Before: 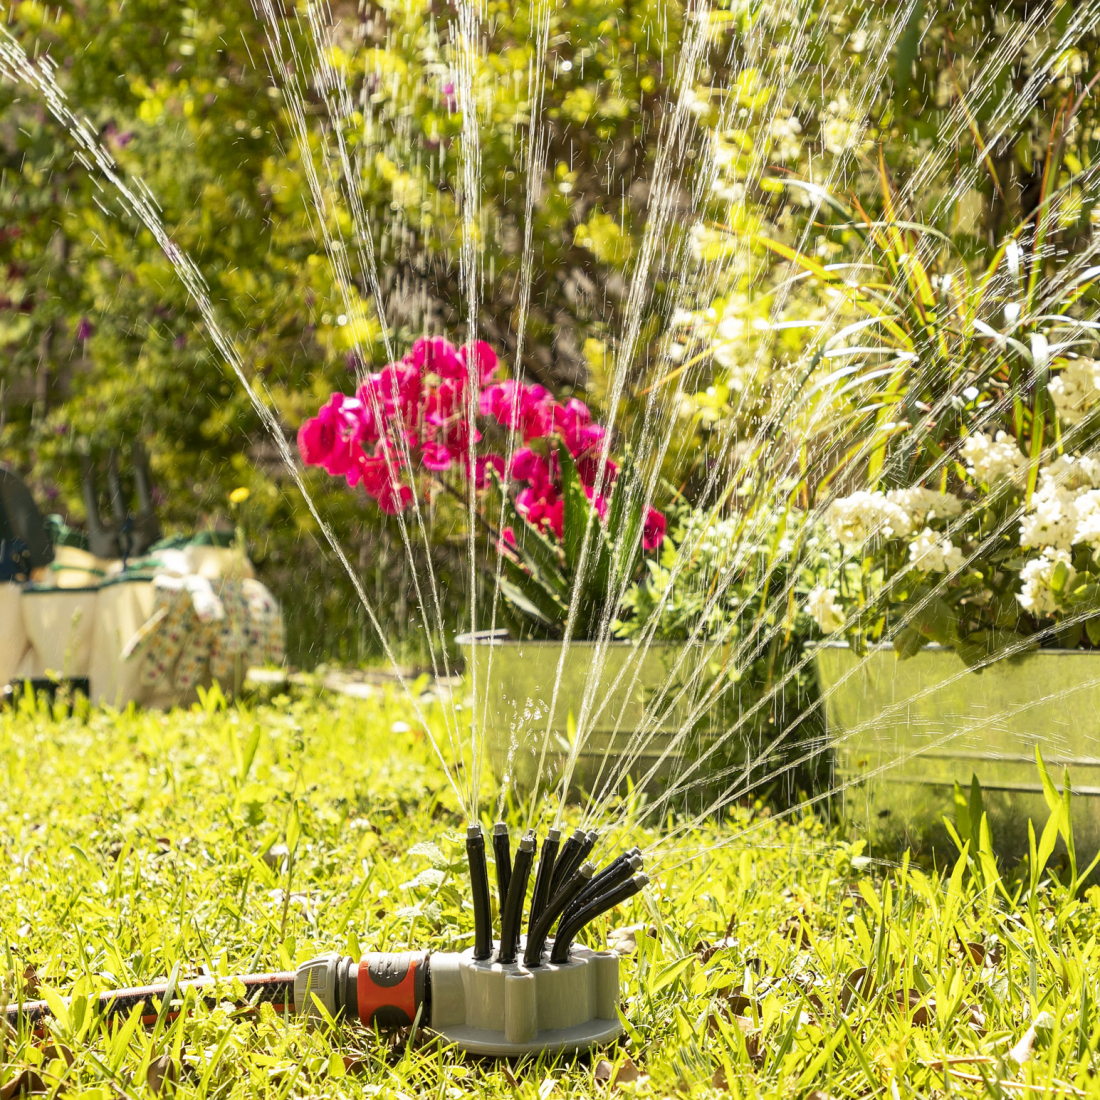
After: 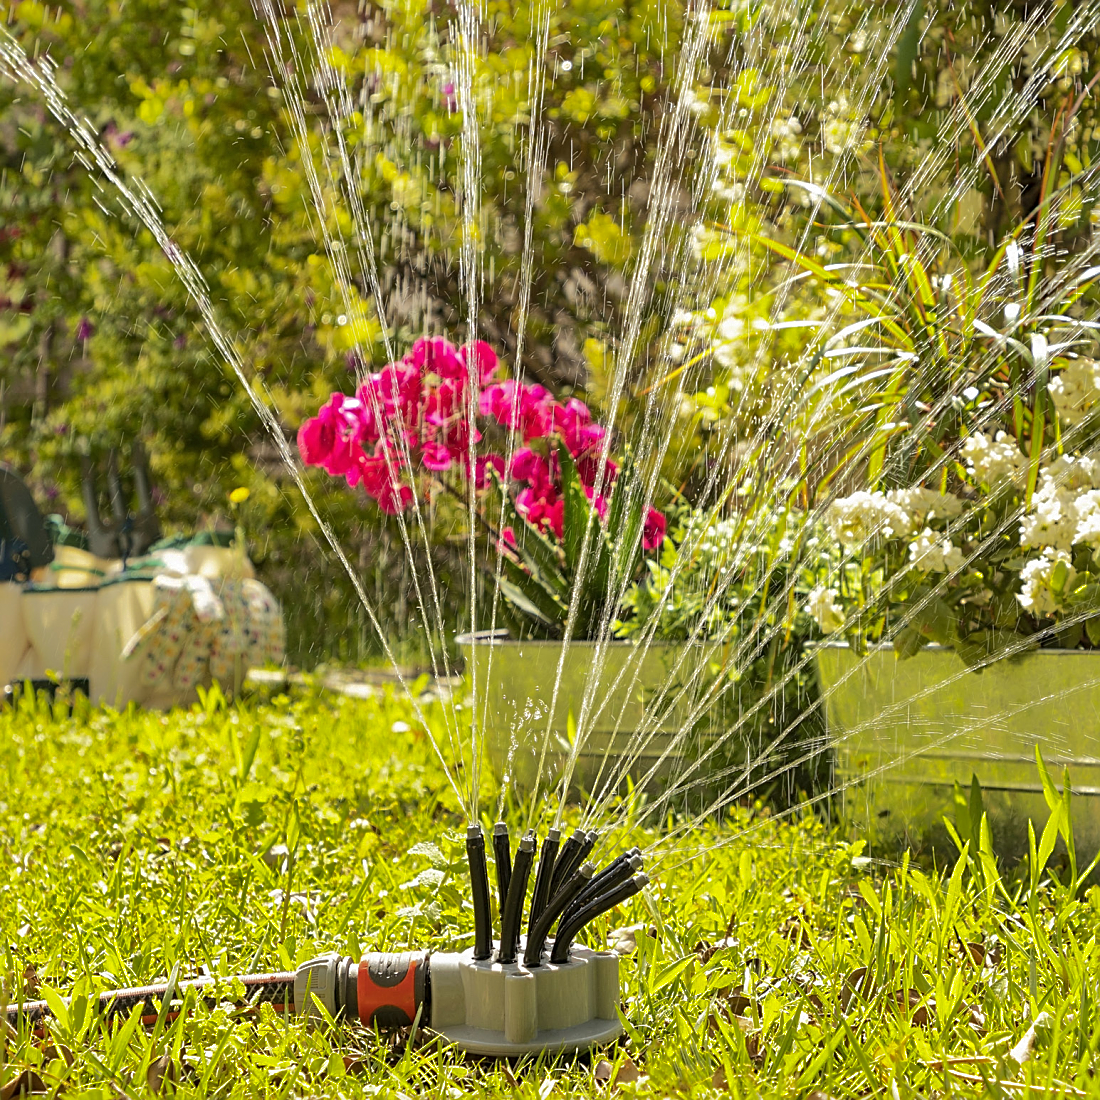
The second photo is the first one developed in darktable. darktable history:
sharpen: on, module defaults
shadows and highlights: shadows 25, highlights -70
